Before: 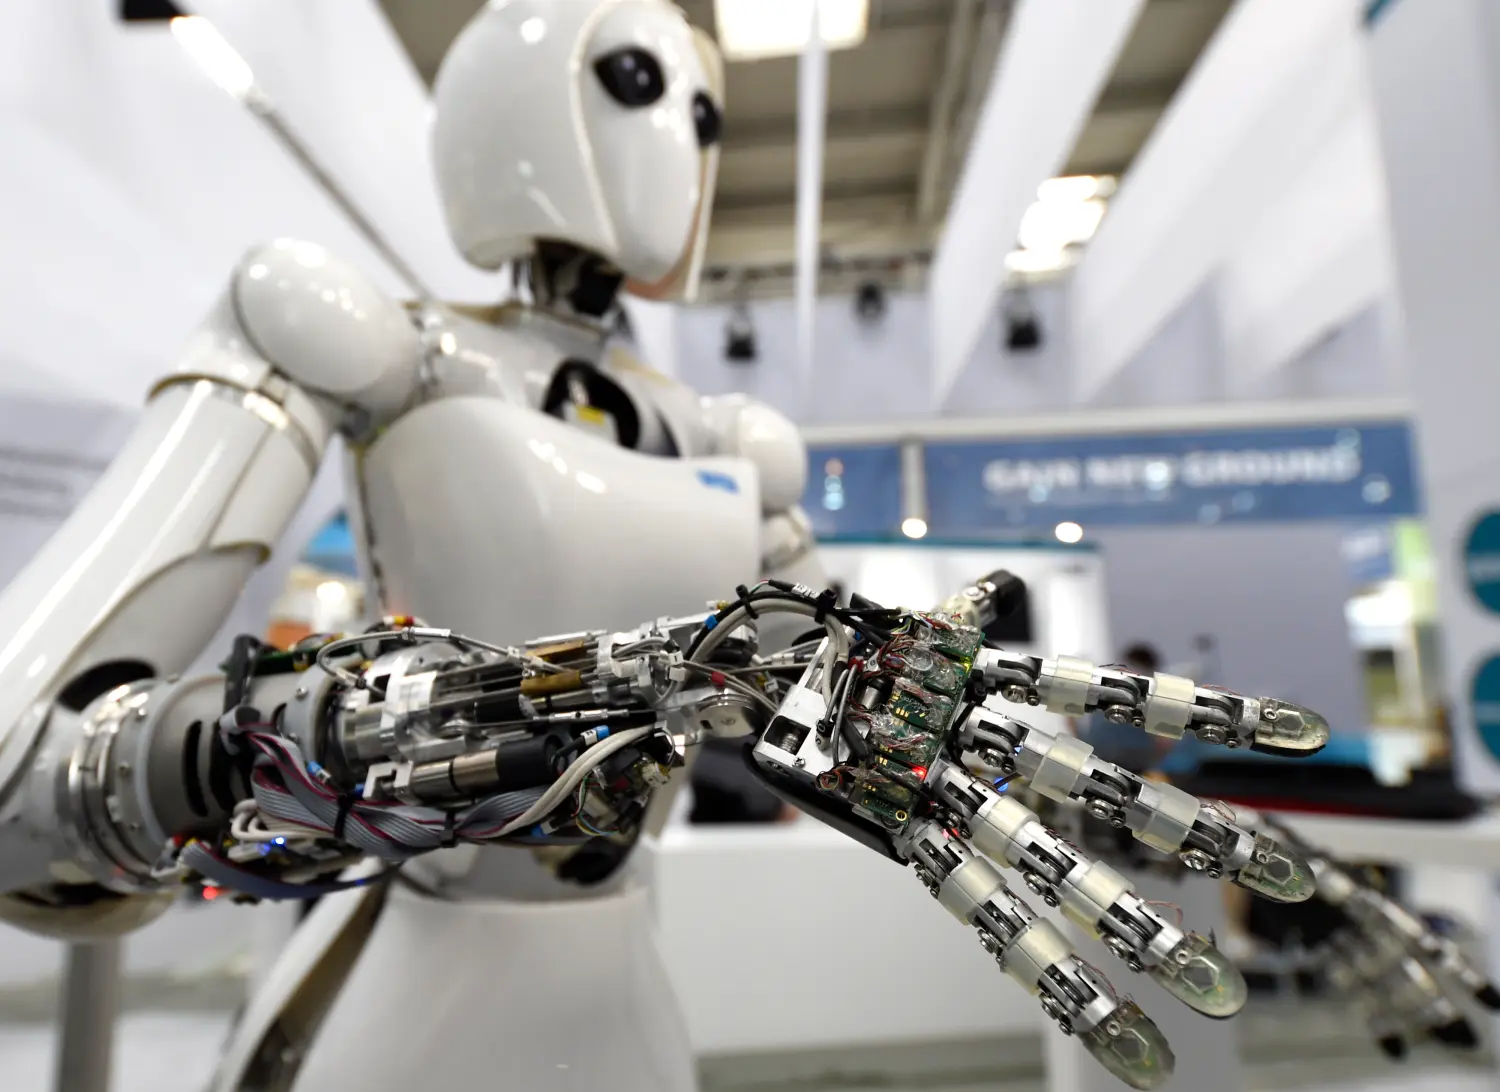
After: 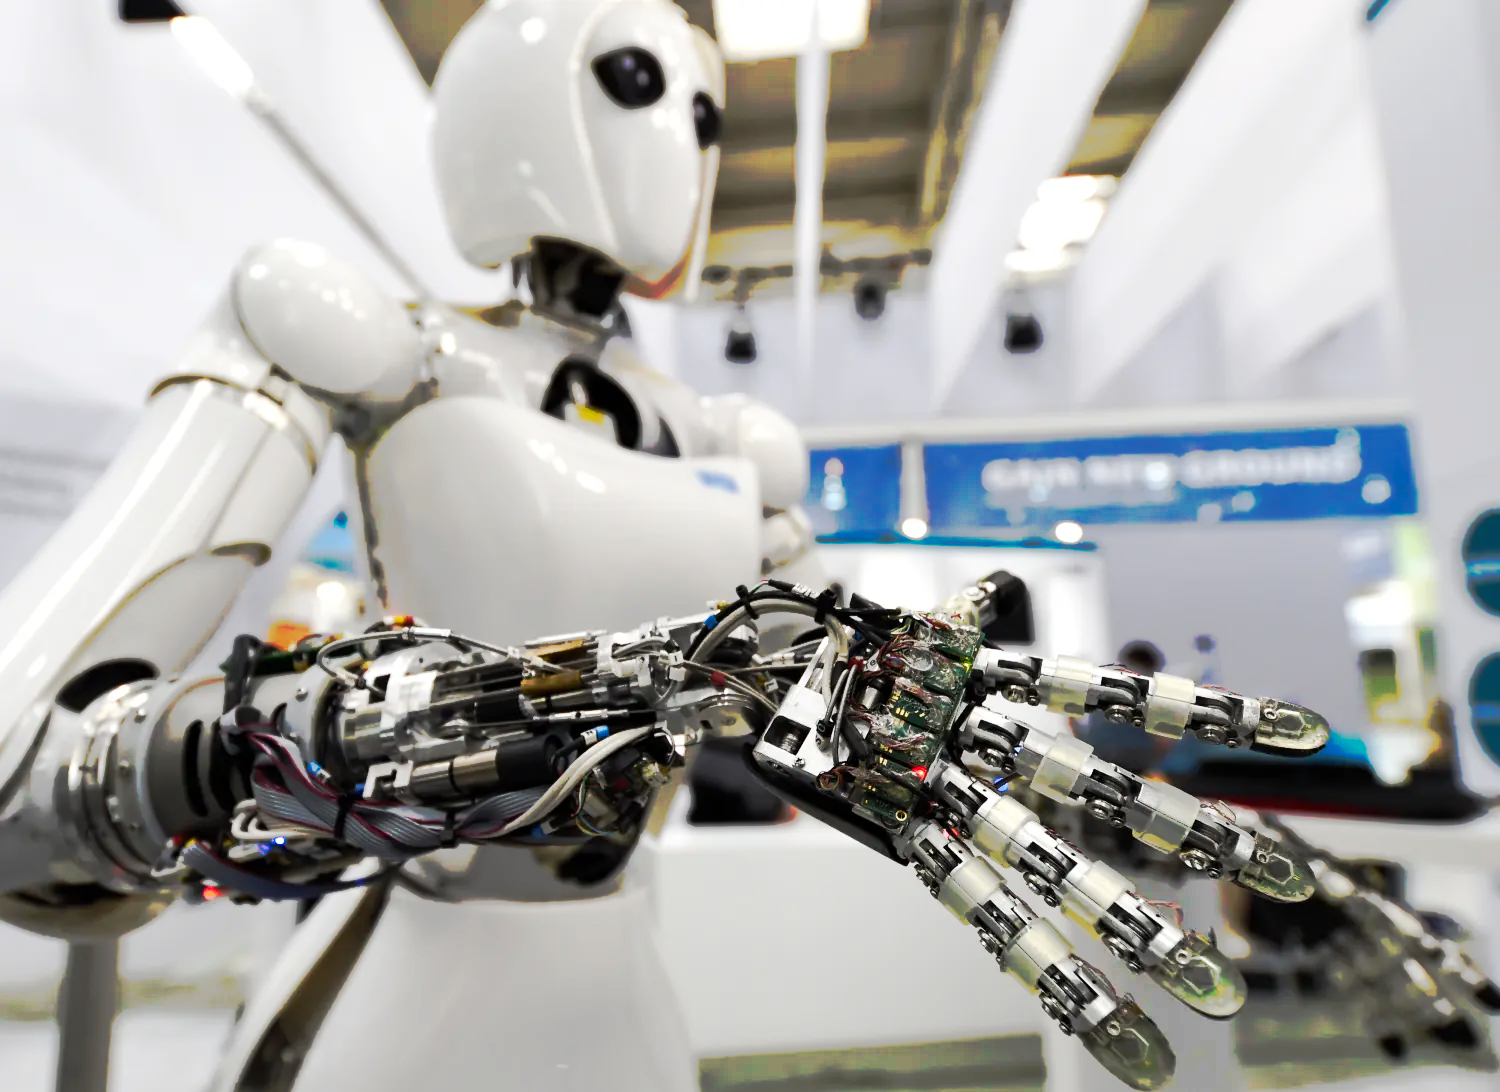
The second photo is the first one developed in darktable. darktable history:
tone curve: curves: ch0 [(0, 0) (0.003, 0.003) (0.011, 0.011) (0.025, 0.024) (0.044, 0.043) (0.069, 0.067) (0.1, 0.096) (0.136, 0.131) (0.177, 0.171) (0.224, 0.216) (0.277, 0.267) (0.335, 0.323) (0.399, 0.384) (0.468, 0.451) (0.543, 0.678) (0.623, 0.734) (0.709, 0.795) (0.801, 0.859) (0.898, 0.928) (1, 1)], preserve colors none
